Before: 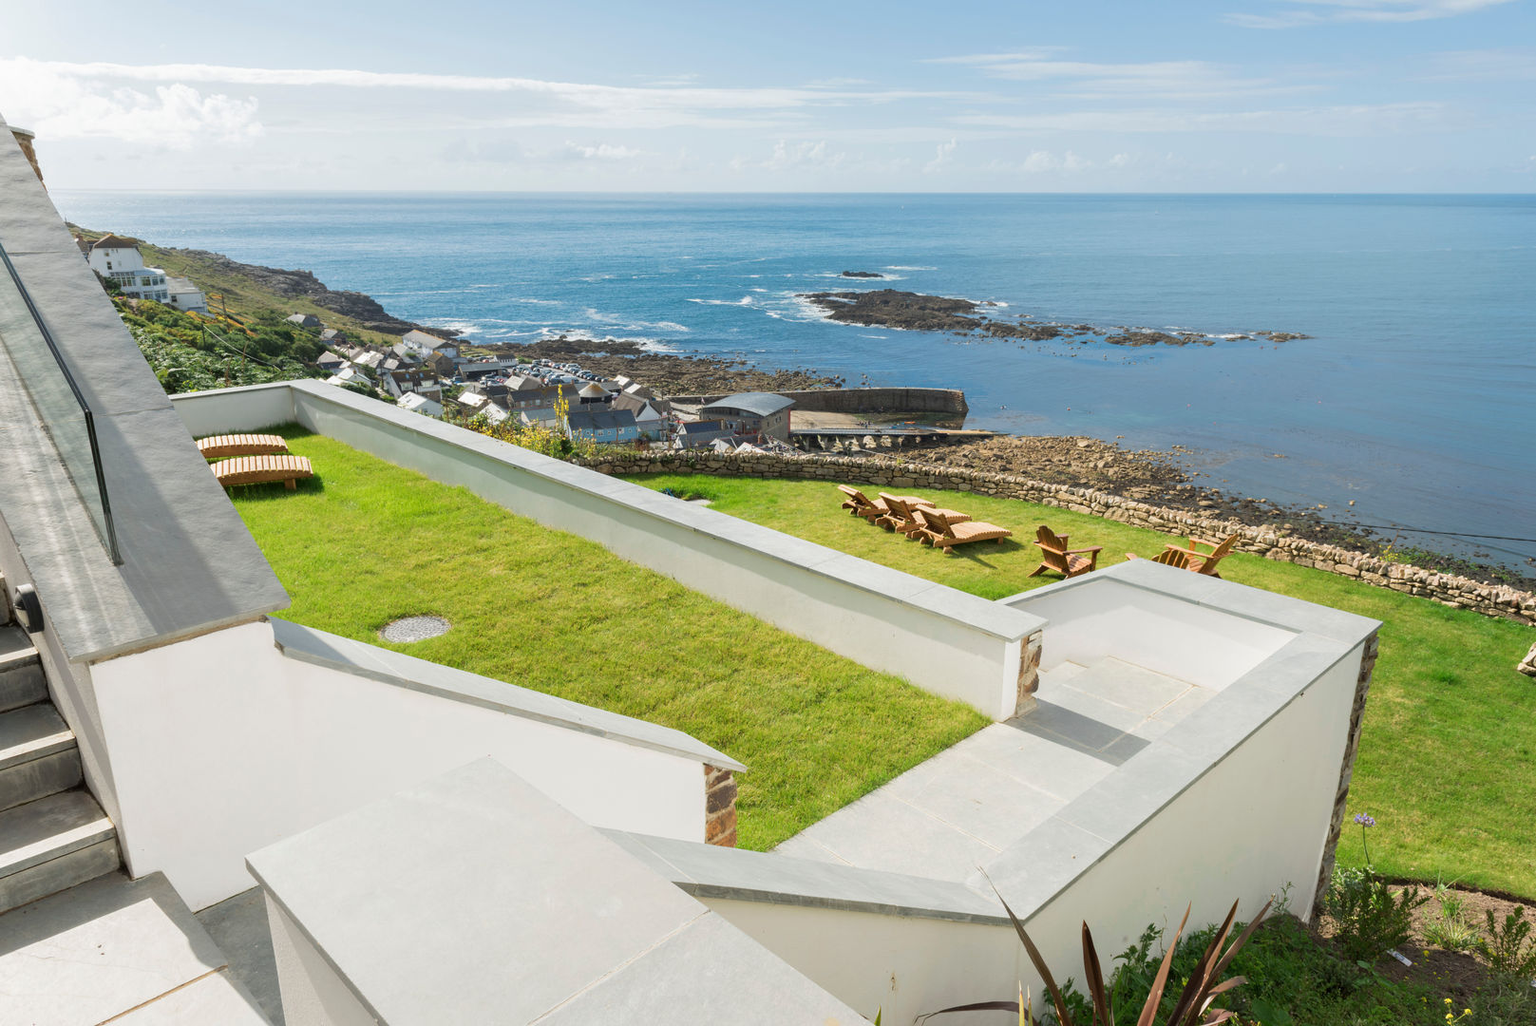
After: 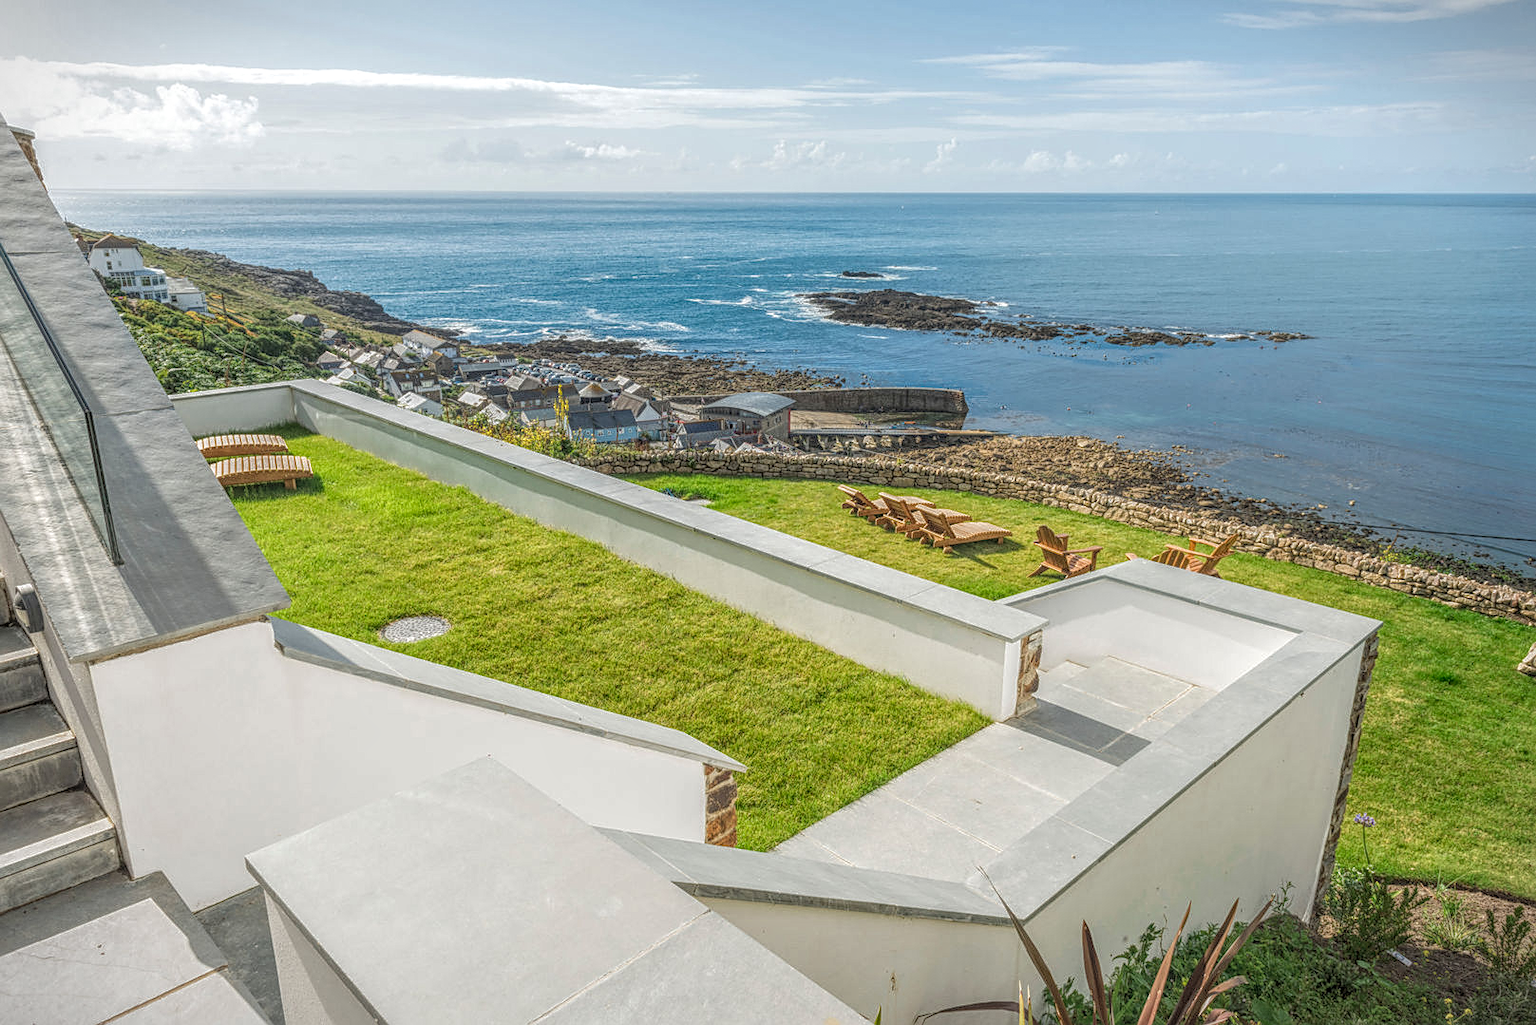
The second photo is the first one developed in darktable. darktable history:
sharpen: on, module defaults
vignetting: fall-off start 100%, brightness -0.406, saturation -0.3, width/height ratio 1.324, dithering 8-bit output, unbound false
local contrast: highlights 0%, shadows 0%, detail 200%, midtone range 0.25
